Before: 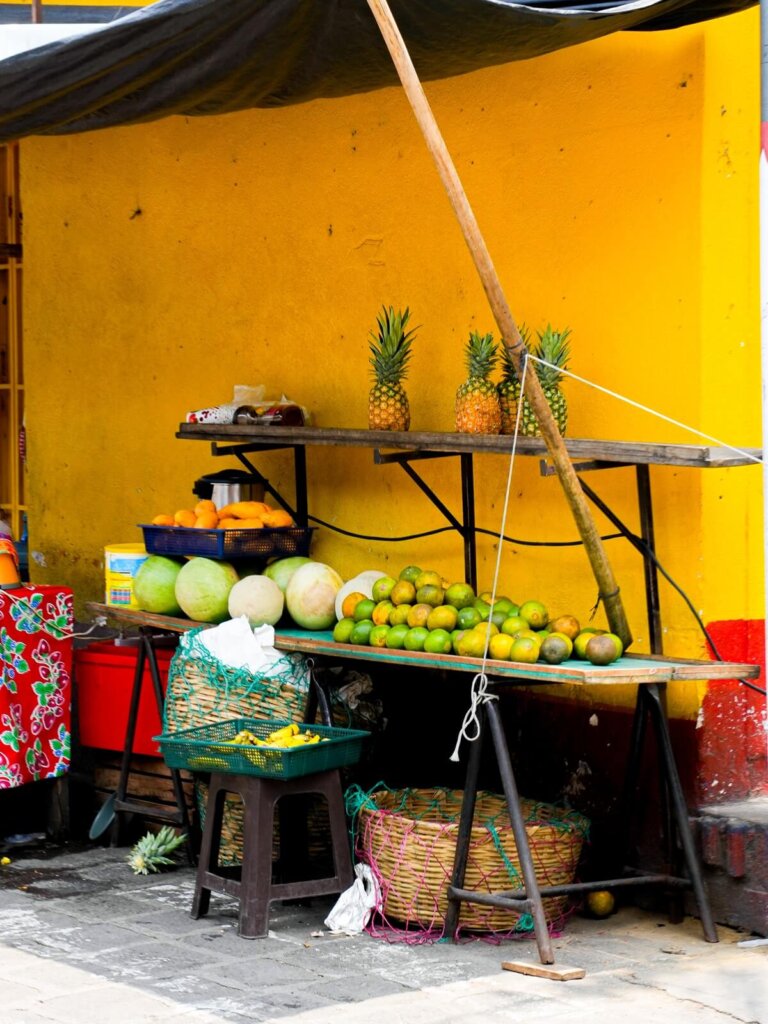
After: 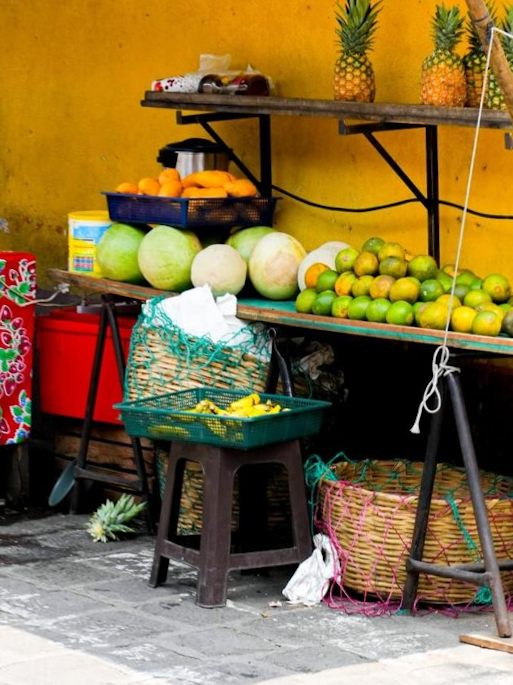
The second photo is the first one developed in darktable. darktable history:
crop and rotate: angle -0.82°, left 3.85%, top 31.828%, right 27.992%
white balance: emerald 1
